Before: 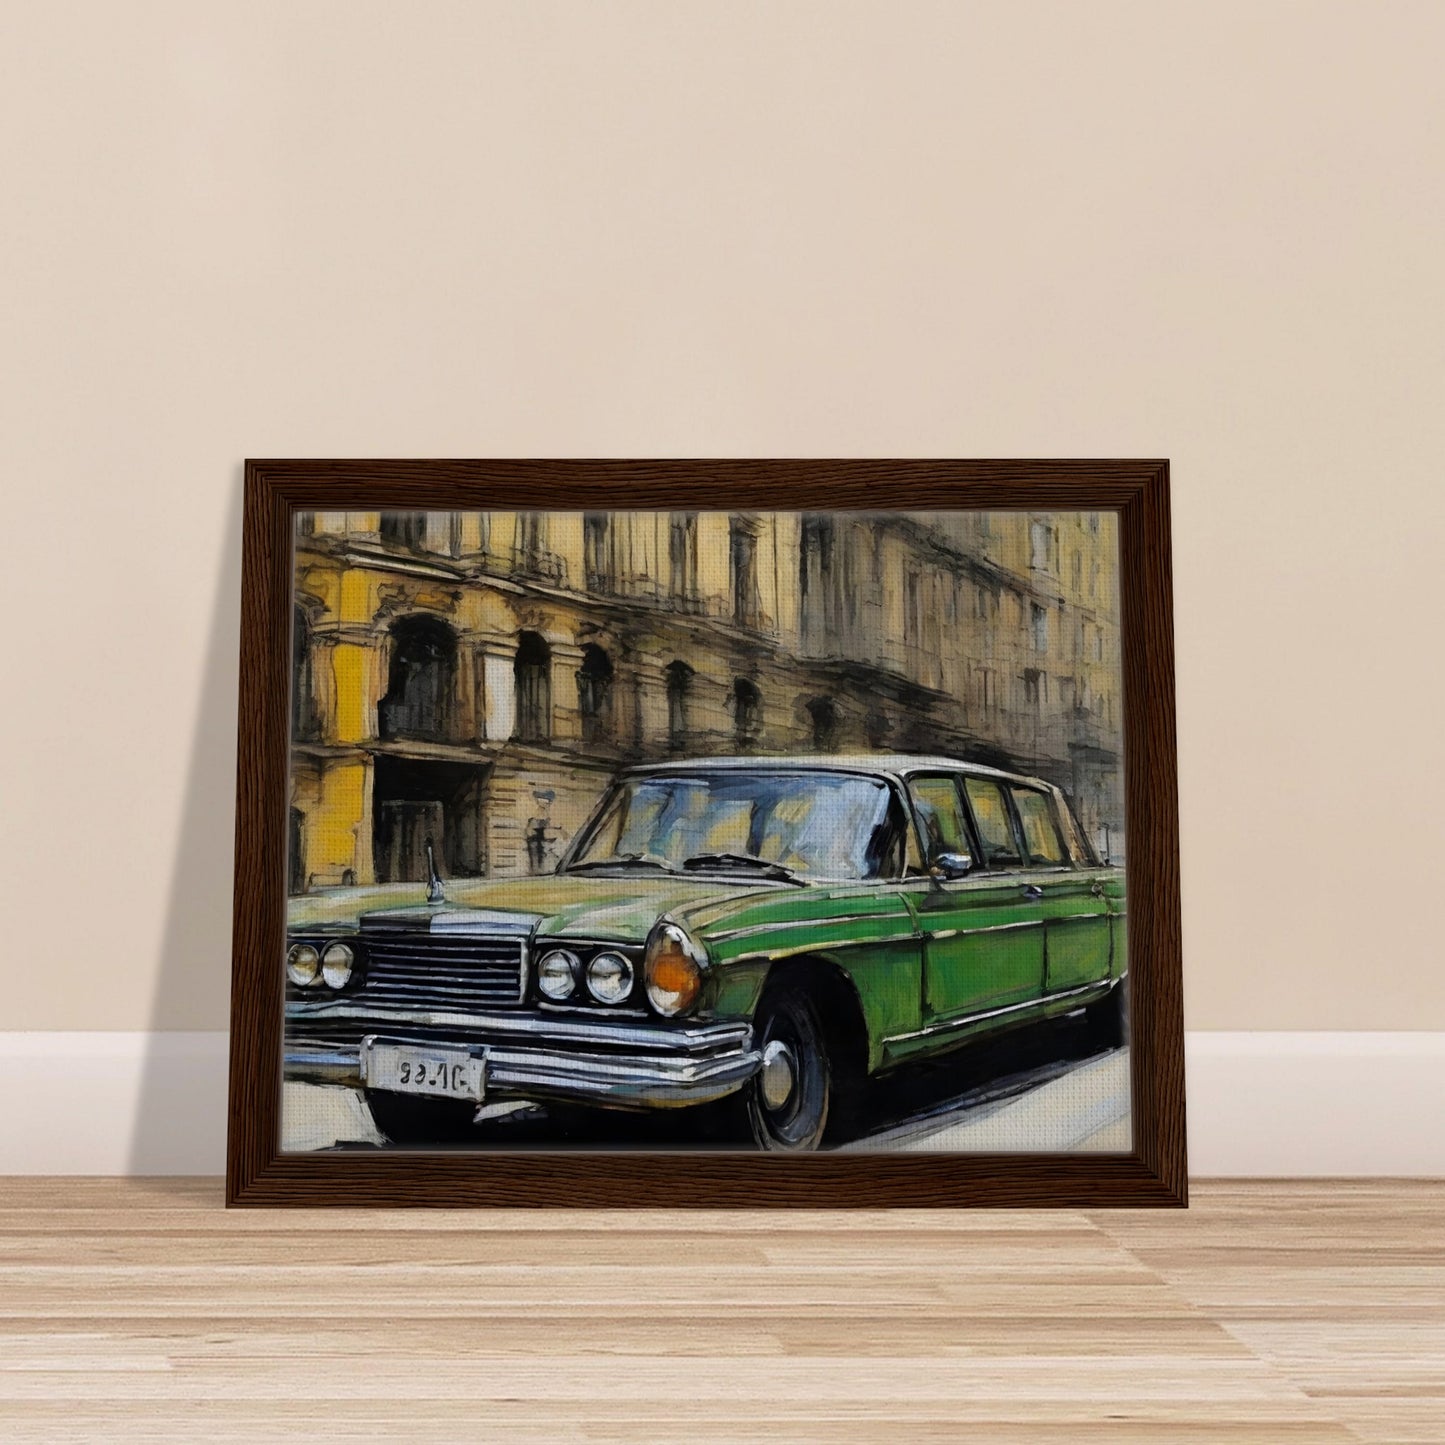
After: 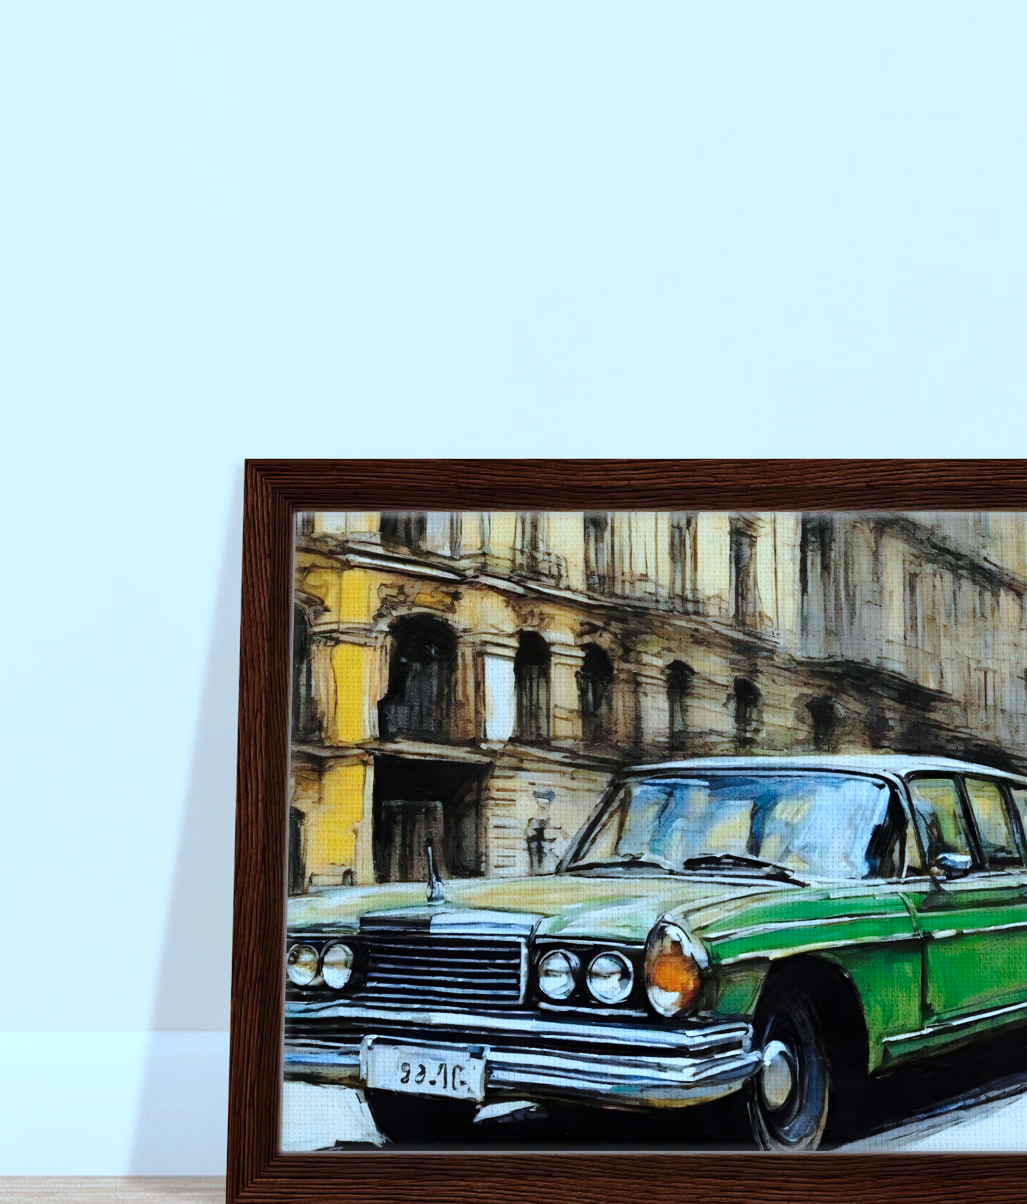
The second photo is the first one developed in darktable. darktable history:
crop: right 28.885%, bottom 16.626%
base curve: curves: ch0 [(0, 0) (0.028, 0.03) (0.121, 0.232) (0.46, 0.748) (0.859, 0.968) (1, 1)], preserve colors none
color balance: mode lift, gamma, gain (sRGB)
color correction: highlights a* -9.73, highlights b* -21.22
